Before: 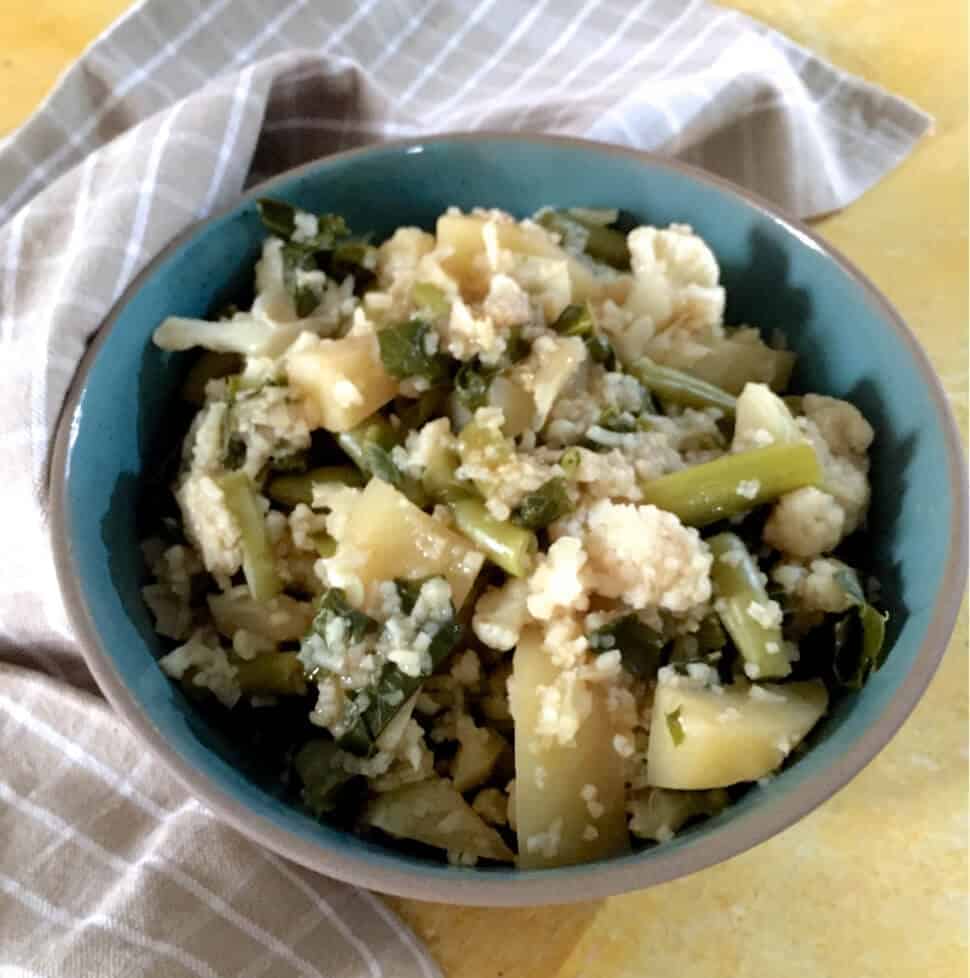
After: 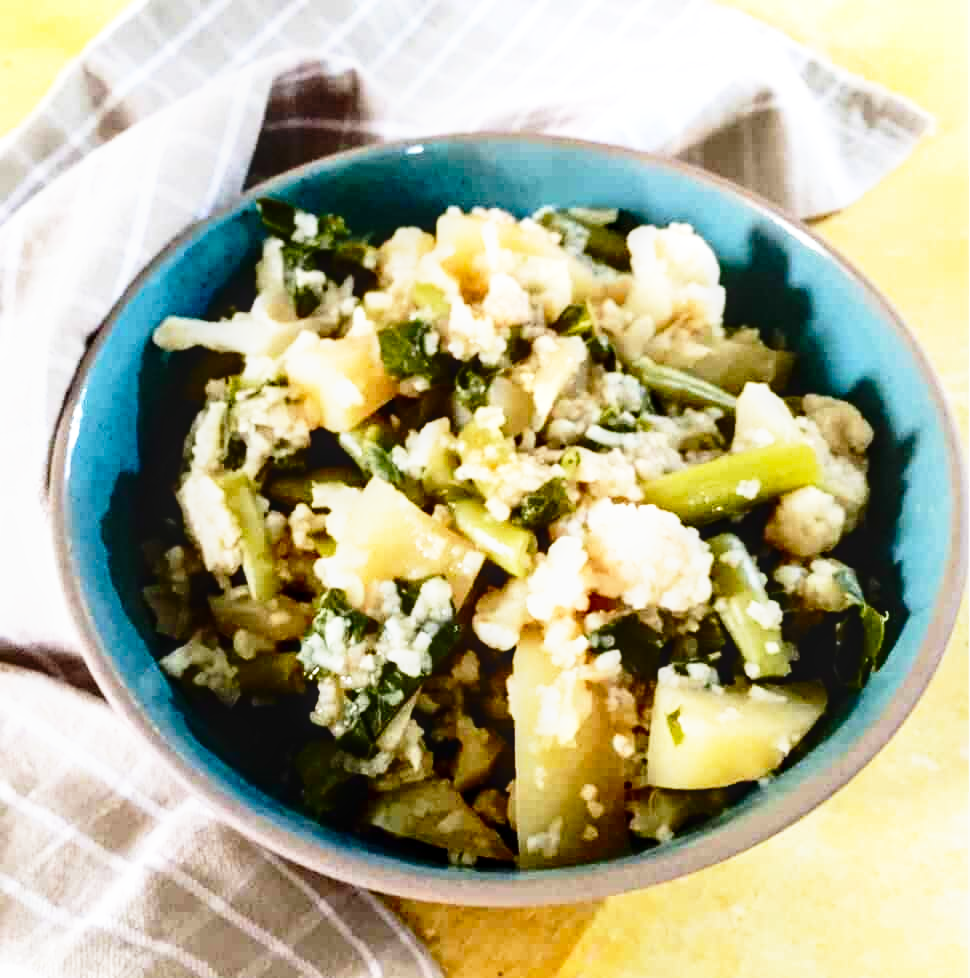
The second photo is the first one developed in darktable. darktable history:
base curve: curves: ch0 [(0, 0) (0.026, 0.03) (0.109, 0.232) (0.351, 0.748) (0.669, 0.968) (1, 1)], preserve colors none
local contrast: on, module defaults
contrast brightness saturation: contrast 0.19, brightness -0.11, saturation 0.21
